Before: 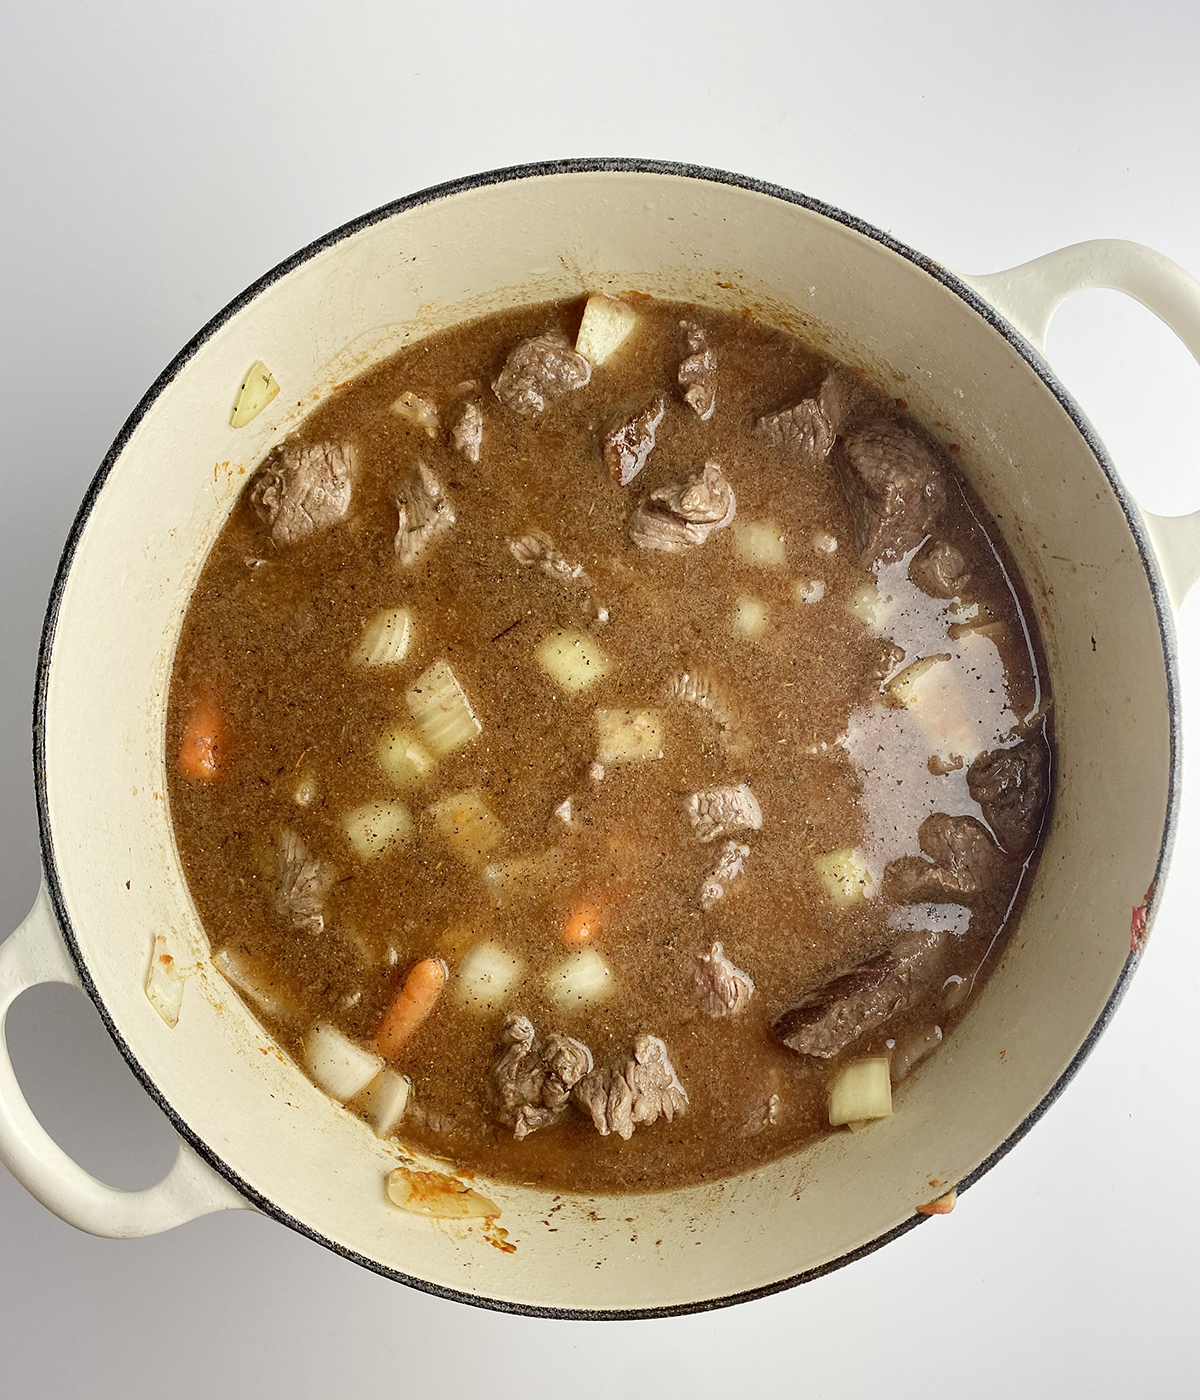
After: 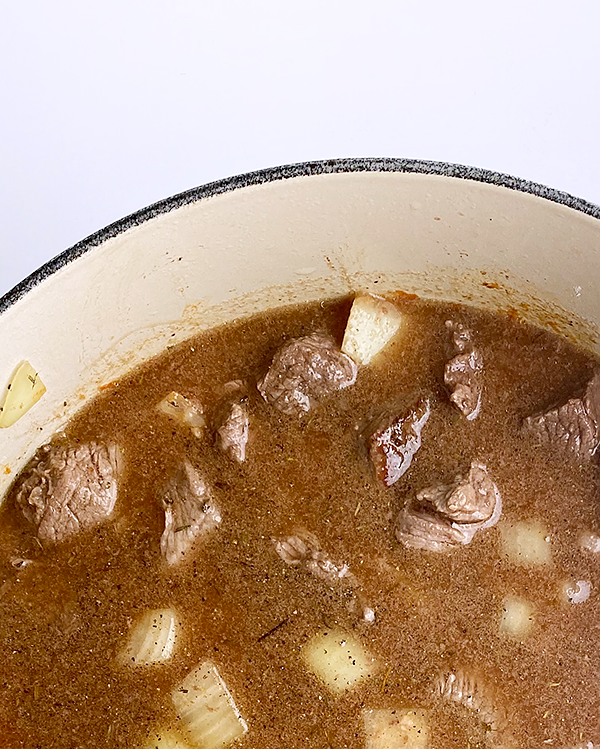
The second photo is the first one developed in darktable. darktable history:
sharpen: radius 1
shadows and highlights: shadows -24.28, highlights 49.77, soften with gaussian
crop: left 19.556%, right 30.401%, bottom 46.458%
white balance: red 1.004, blue 1.096
